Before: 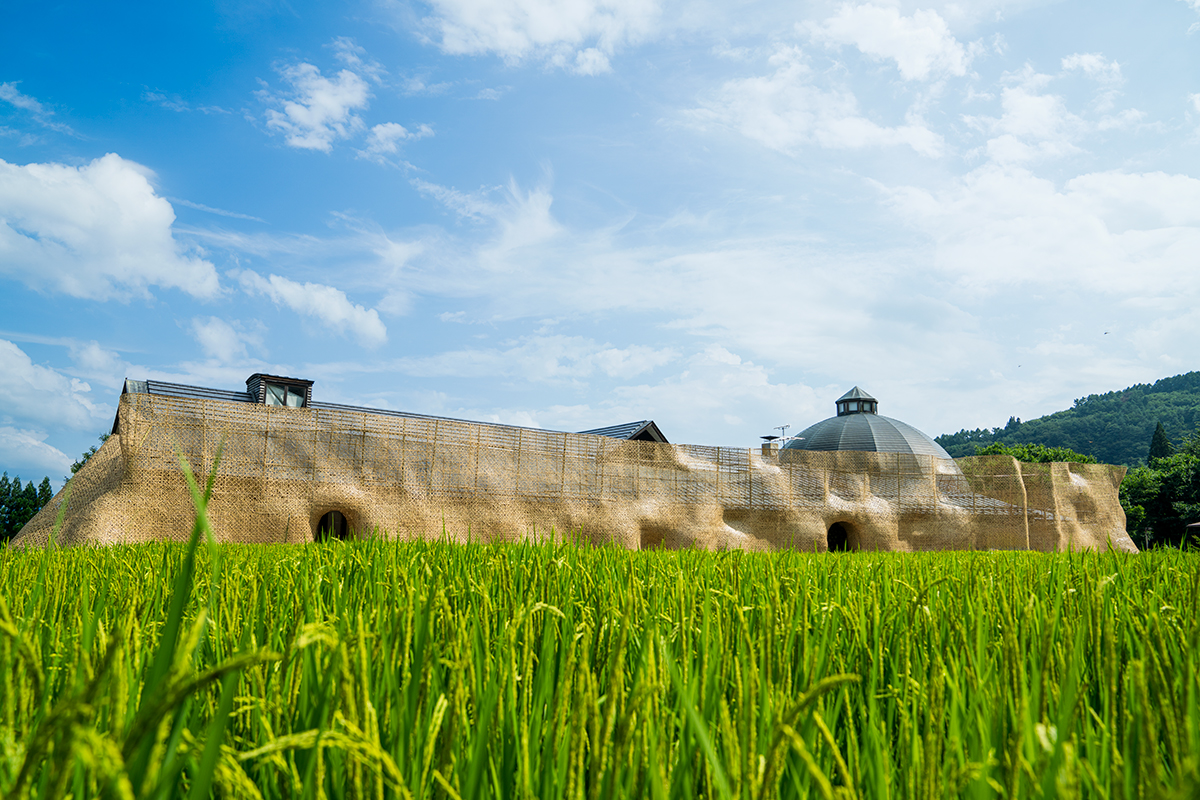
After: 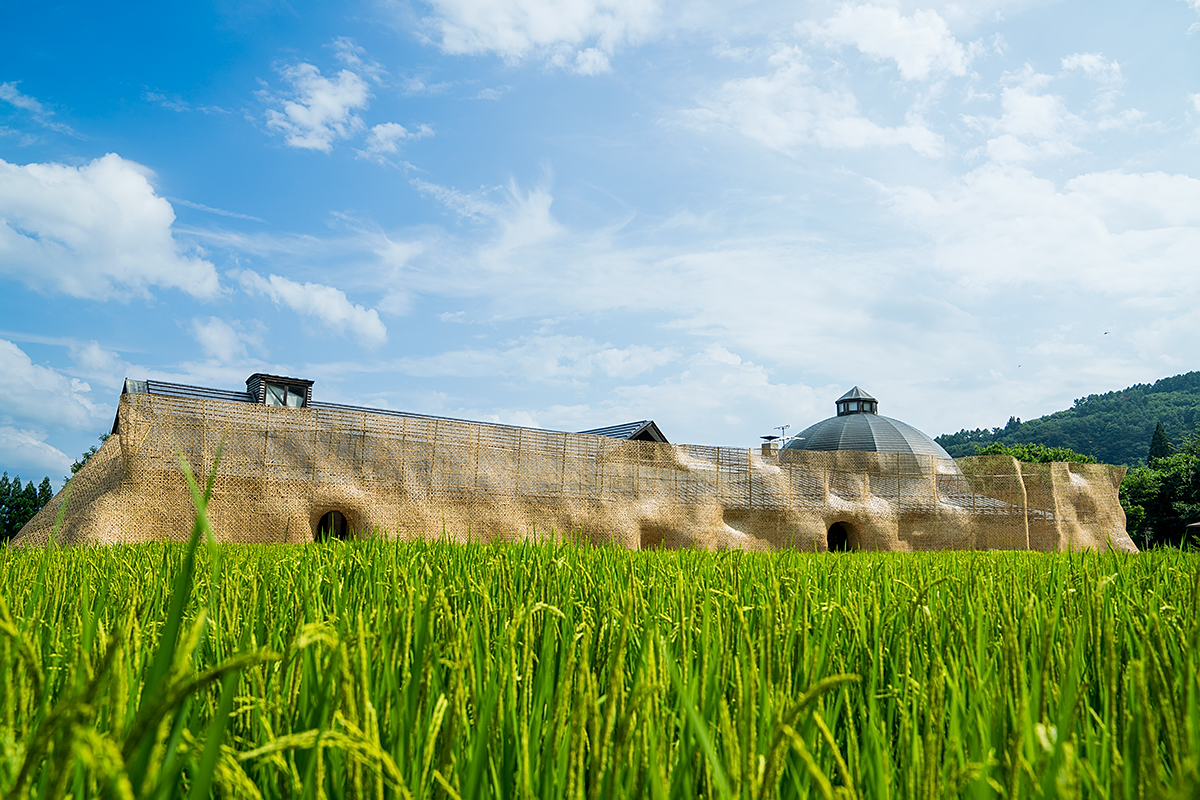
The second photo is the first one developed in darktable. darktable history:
sharpen: radius 1
